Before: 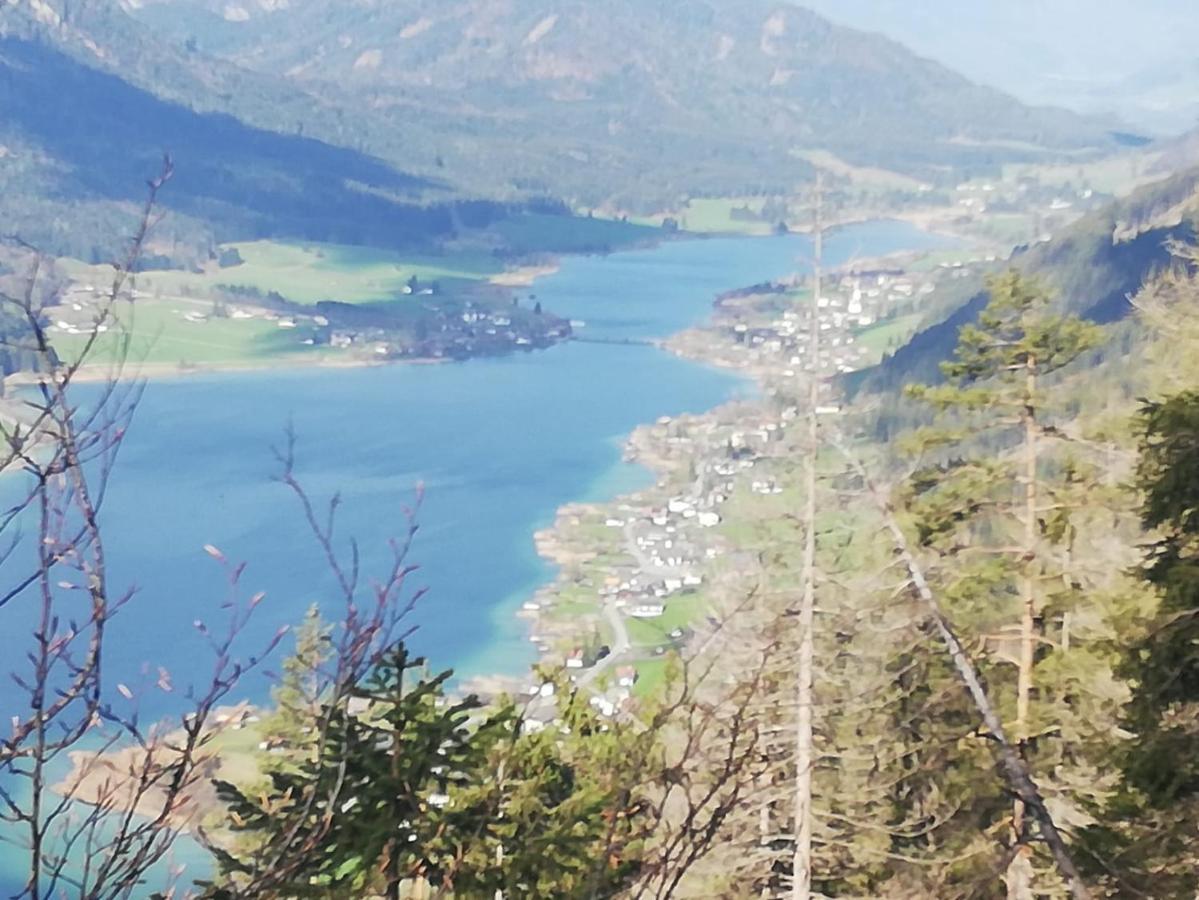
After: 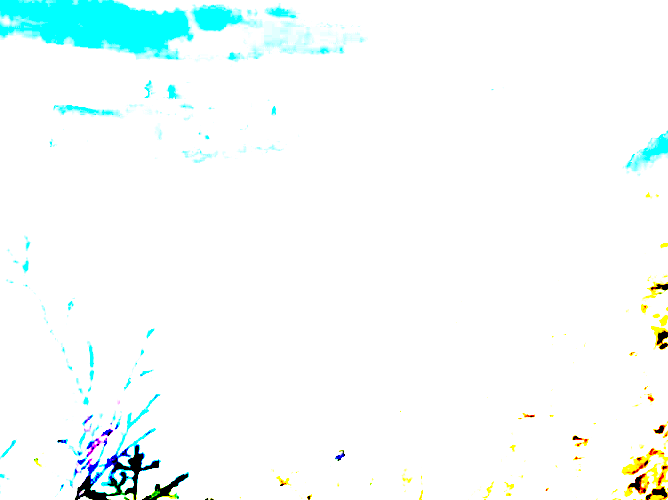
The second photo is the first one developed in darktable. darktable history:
exposure: black level correction 0.099, exposure 2.984 EV, compensate highlight preservation false
crop and rotate: left 22.031%, top 21.993%, right 22.256%, bottom 22.41%
